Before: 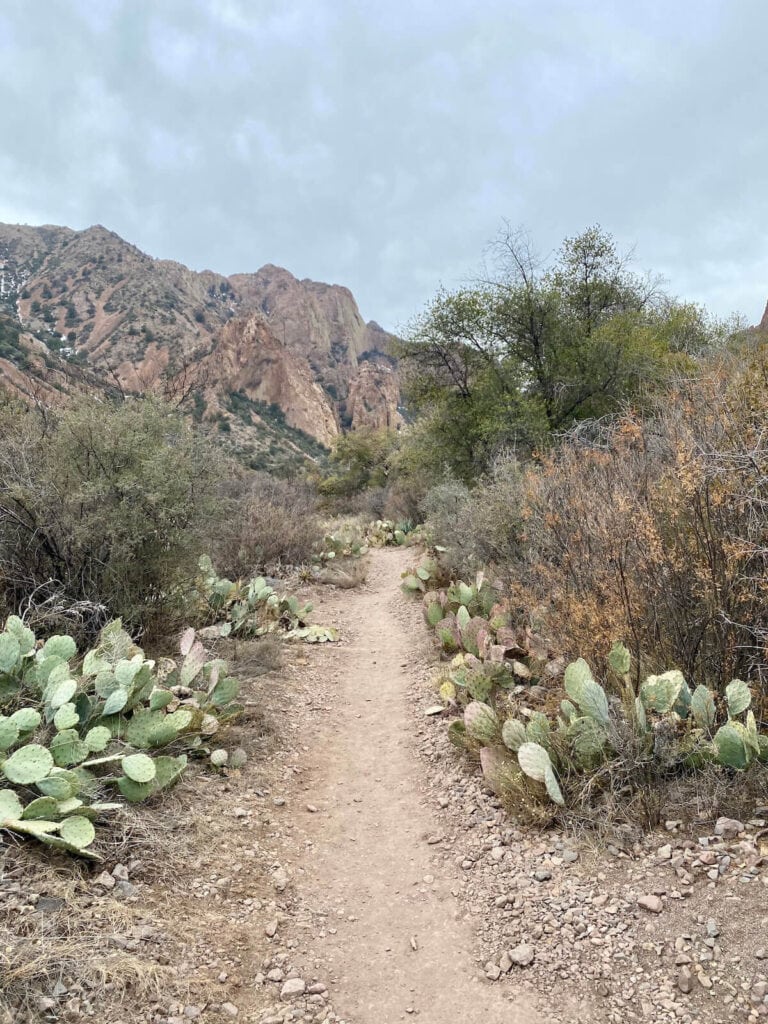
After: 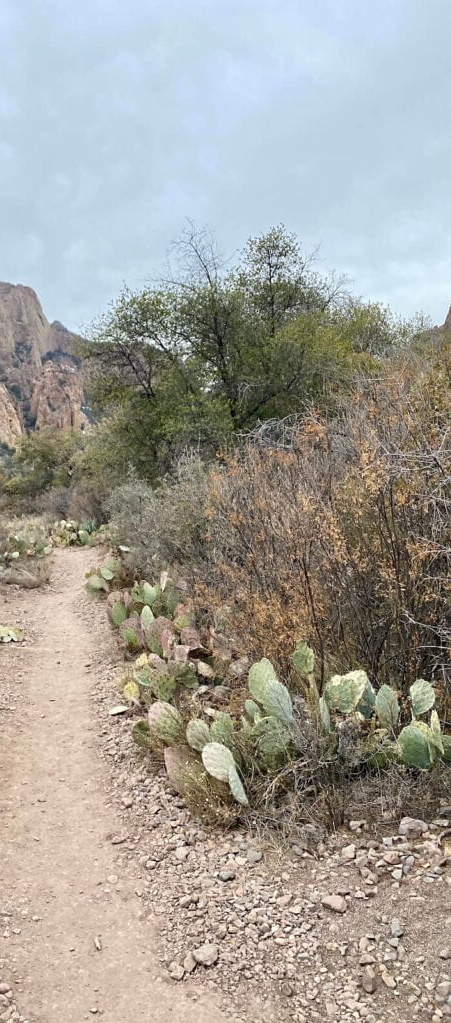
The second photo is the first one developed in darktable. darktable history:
crop: left 41.262%
sharpen: amount 0.201
